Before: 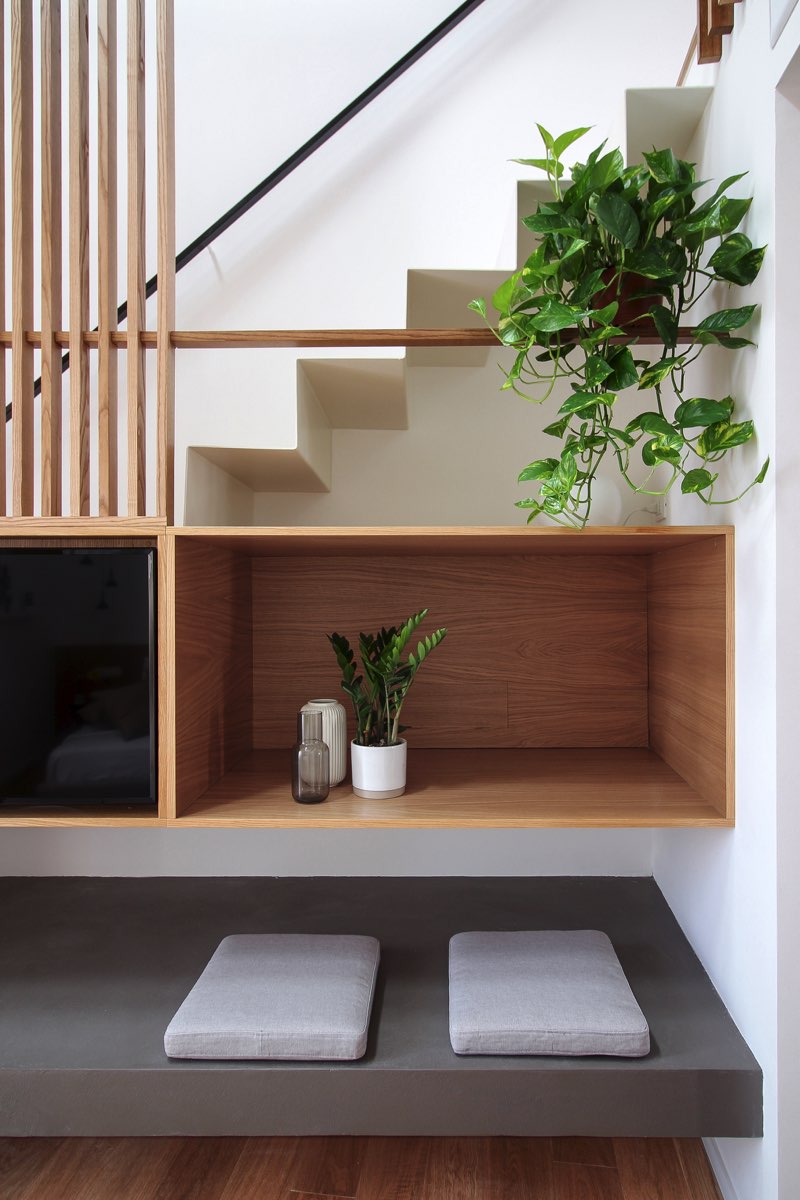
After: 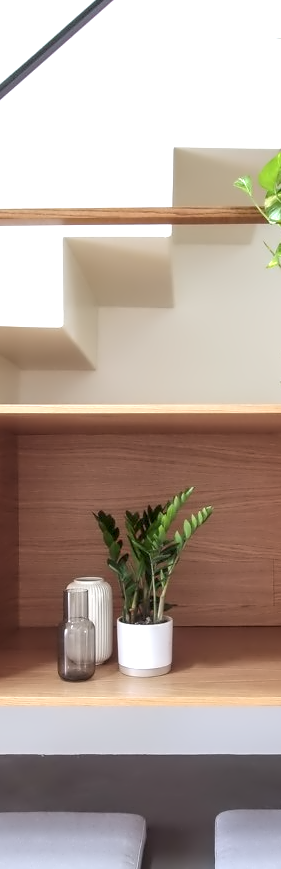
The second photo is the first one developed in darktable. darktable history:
local contrast: on, module defaults
exposure: exposure 0.6 EV, compensate highlight preservation false
crop and rotate: left 29.476%, top 10.214%, right 35.32%, bottom 17.333%
contrast equalizer: octaves 7, y [[0.5 ×6], [0.5 ×6], [0.5 ×6], [0, 0.033, 0.067, 0.1, 0.133, 0.167], [0, 0.05, 0.1, 0.15, 0.2, 0.25]]
white balance: red 0.976, blue 1.04
